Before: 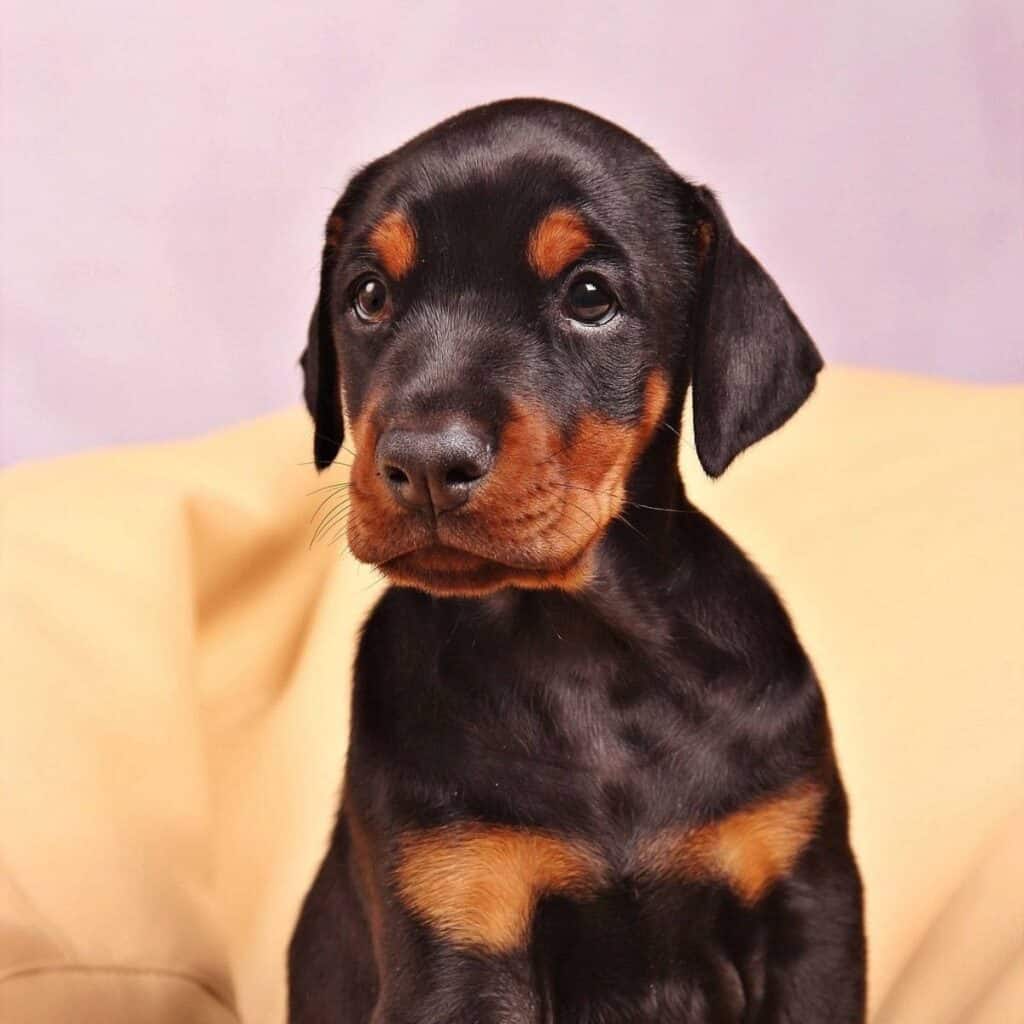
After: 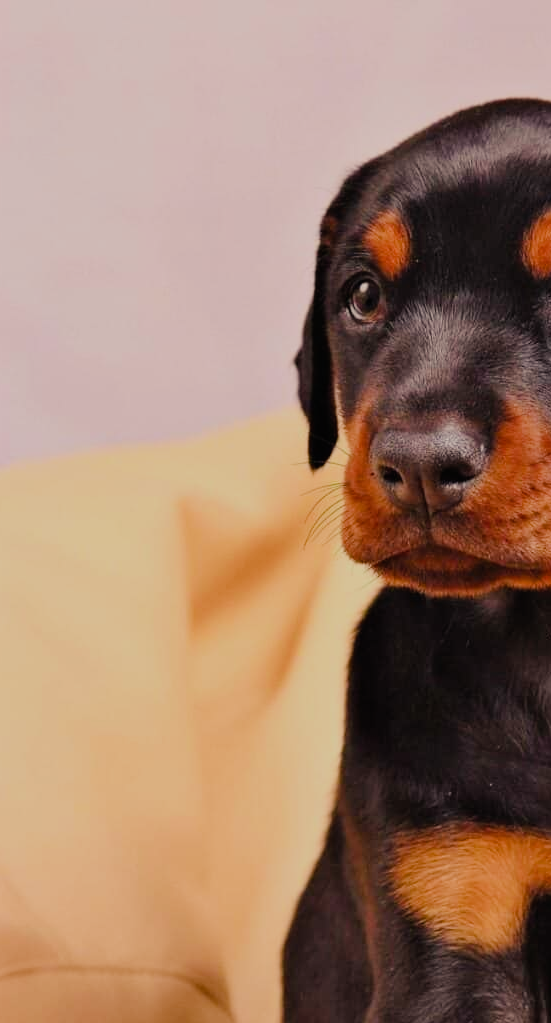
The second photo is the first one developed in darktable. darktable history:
color balance rgb: shadows lift › chroma 2%, shadows lift › hue 219.6°, power › hue 313.2°, highlights gain › chroma 3%, highlights gain › hue 75.6°, global offset › luminance 0.5%, perceptual saturation grading › global saturation 15.33%, perceptual saturation grading › highlights -19.33%, perceptual saturation grading › shadows 20%, global vibrance 20%
filmic rgb: black relative exposure -7.15 EV, white relative exposure 5.36 EV, hardness 3.02
crop: left 0.587%, right 45.588%, bottom 0.086%
